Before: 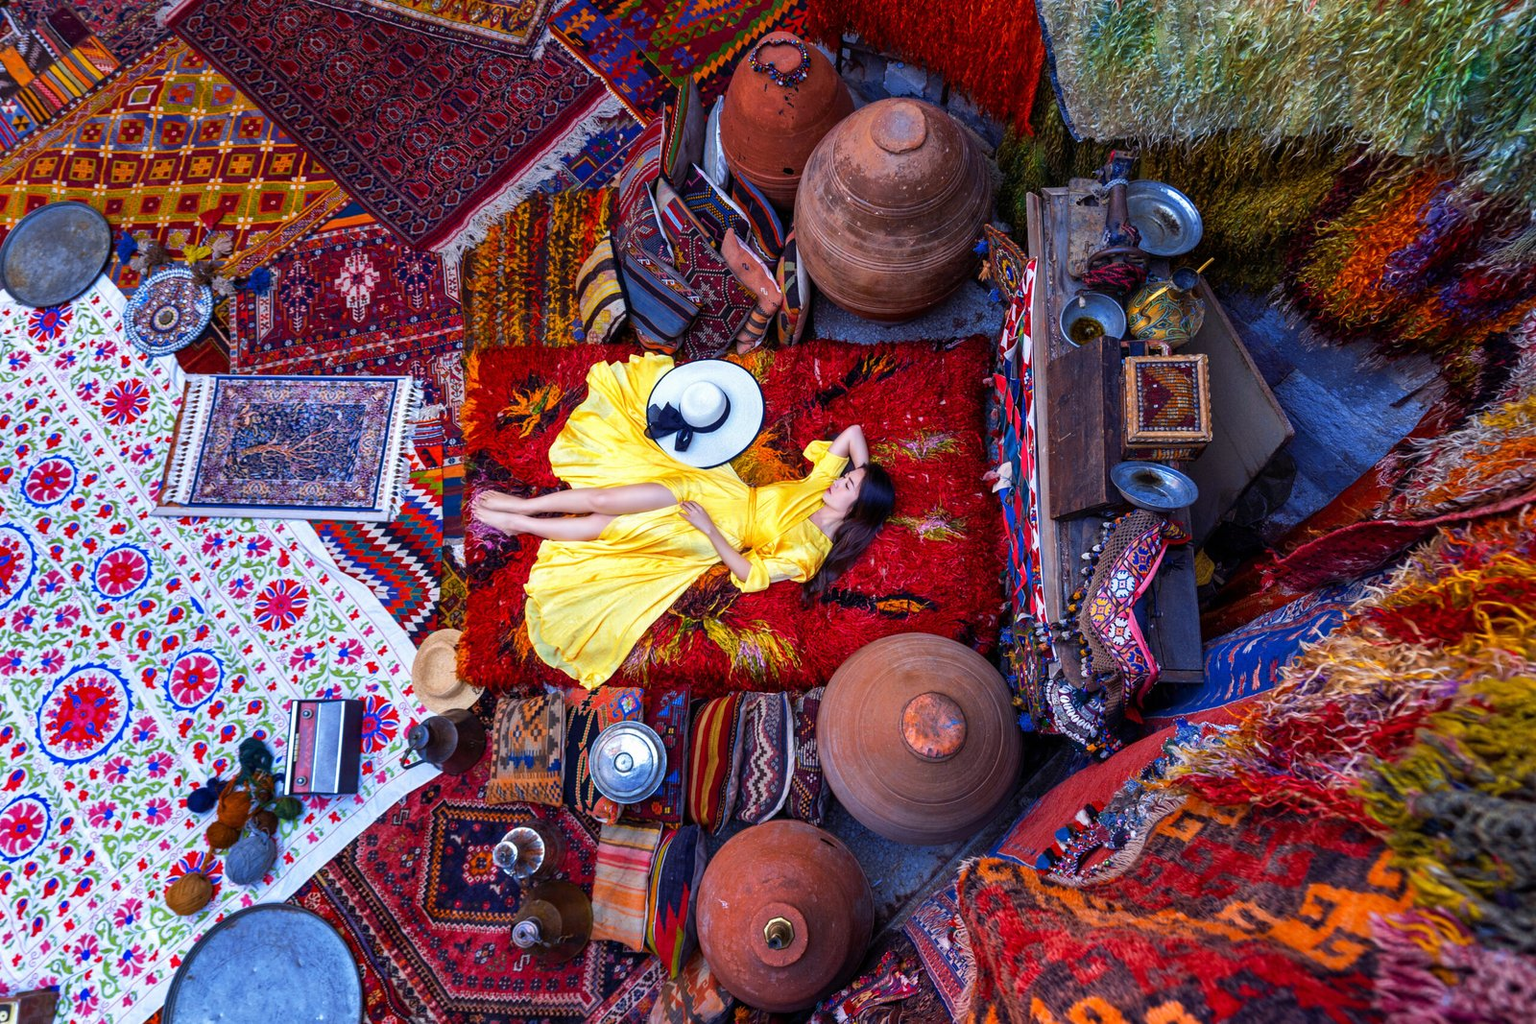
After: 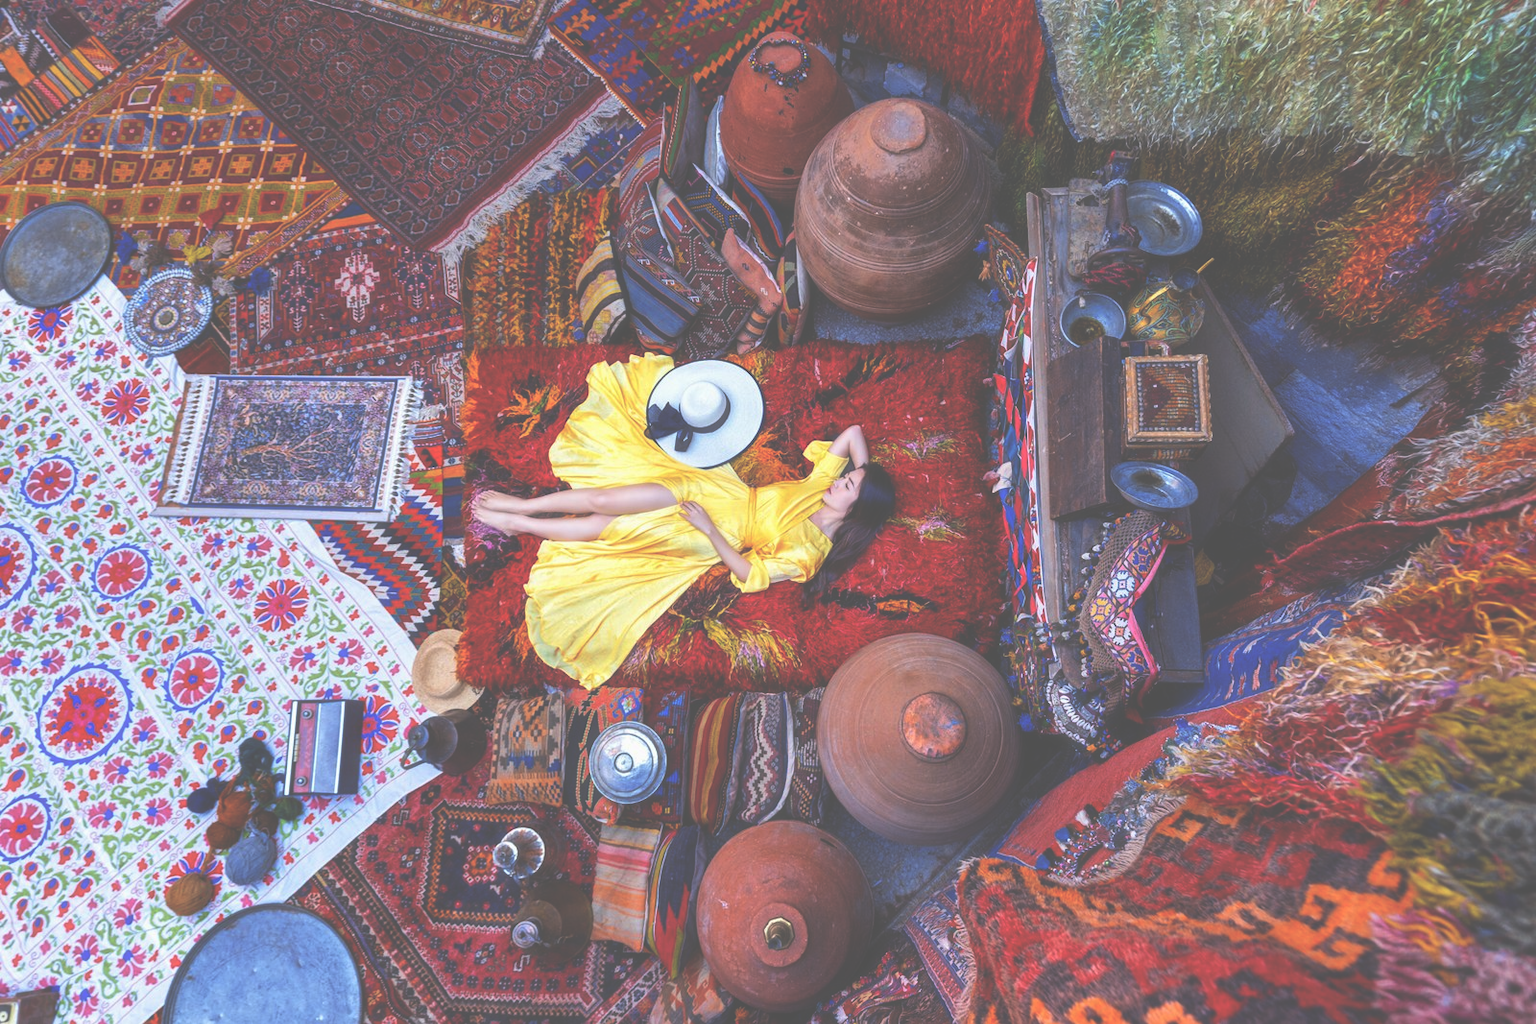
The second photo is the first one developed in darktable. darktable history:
exposure: black level correction -0.086, compensate highlight preservation false
haze removal: strength -0.091, compatibility mode true, adaptive false
